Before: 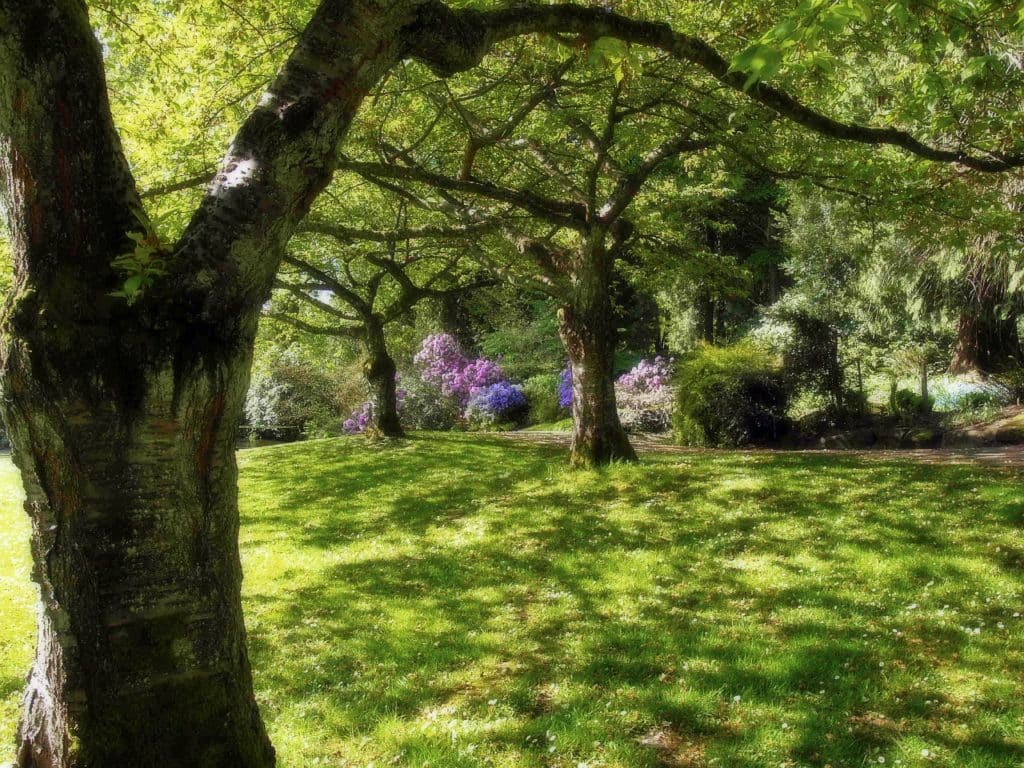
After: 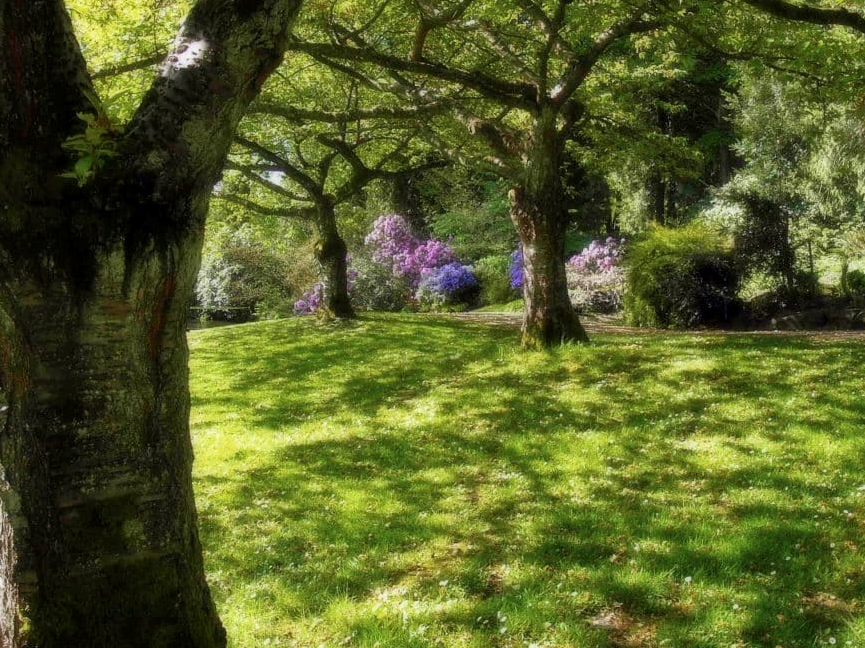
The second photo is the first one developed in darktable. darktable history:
crop and rotate: left 4.842%, top 15.51%, right 10.668%
exposure: black level correction 0.001, compensate highlight preservation false
